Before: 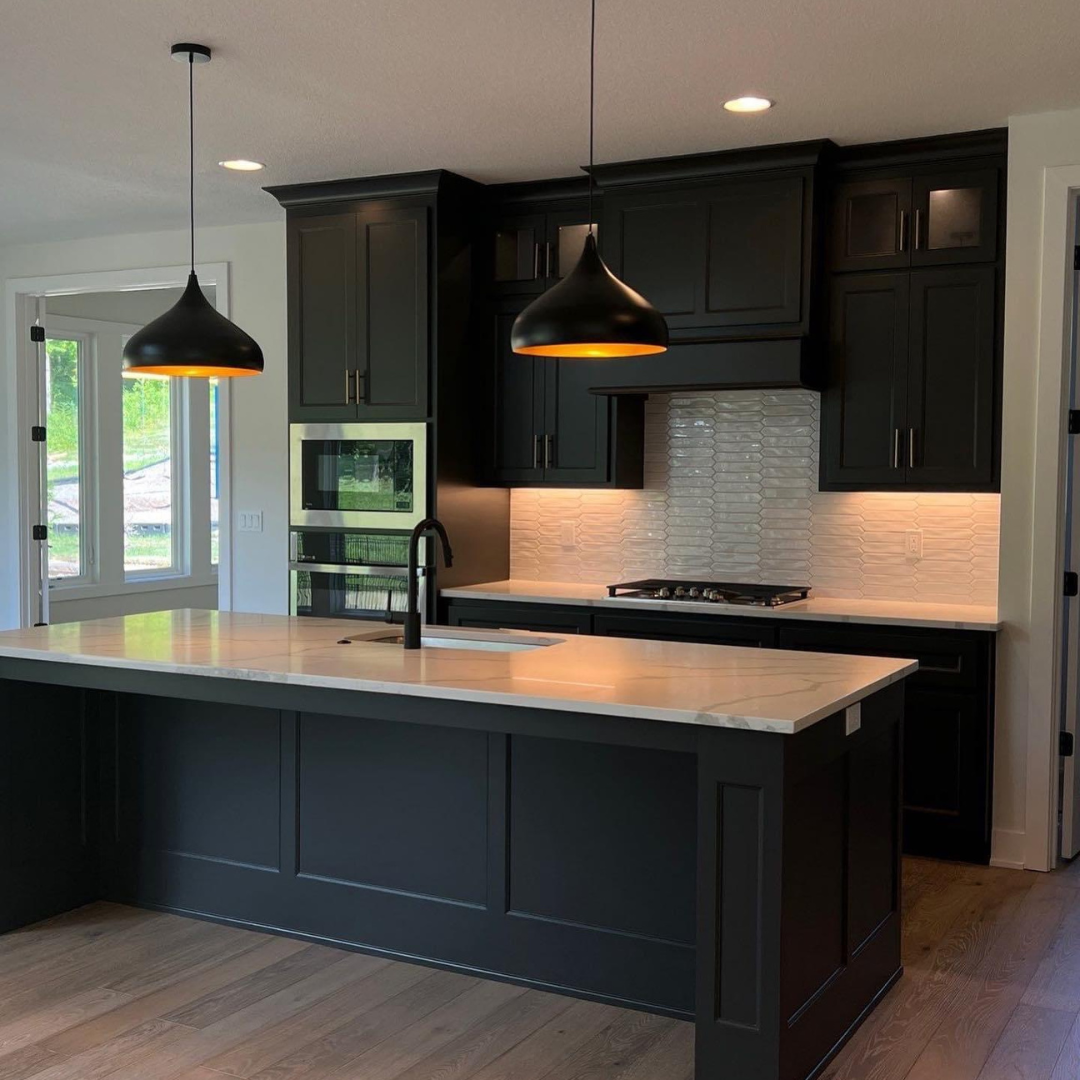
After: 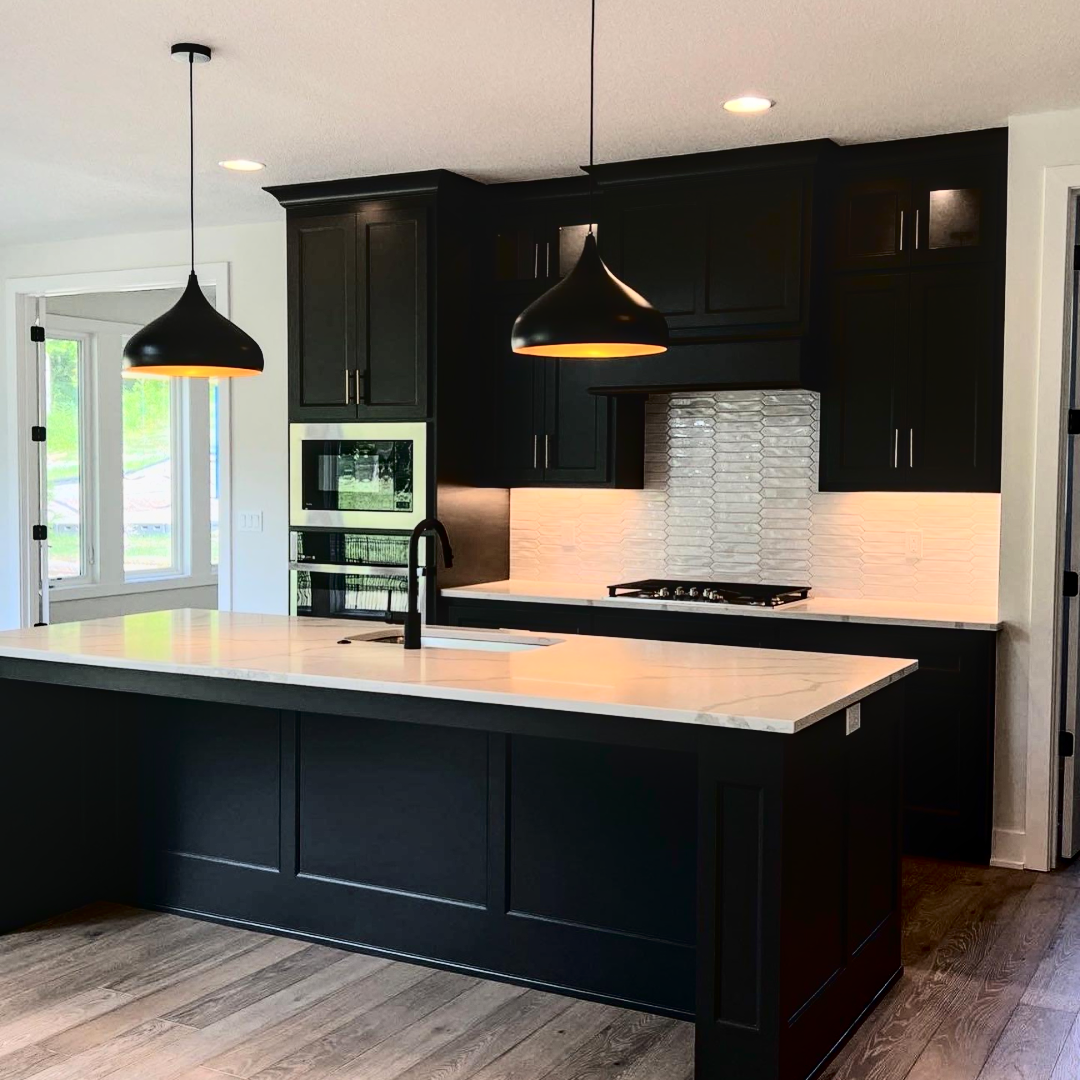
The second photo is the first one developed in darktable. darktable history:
local contrast: on, module defaults
tone curve: curves: ch0 [(0, 0) (0.16, 0.055) (0.506, 0.762) (1, 1.024)], color space Lab, independent channels, preserve colors none
